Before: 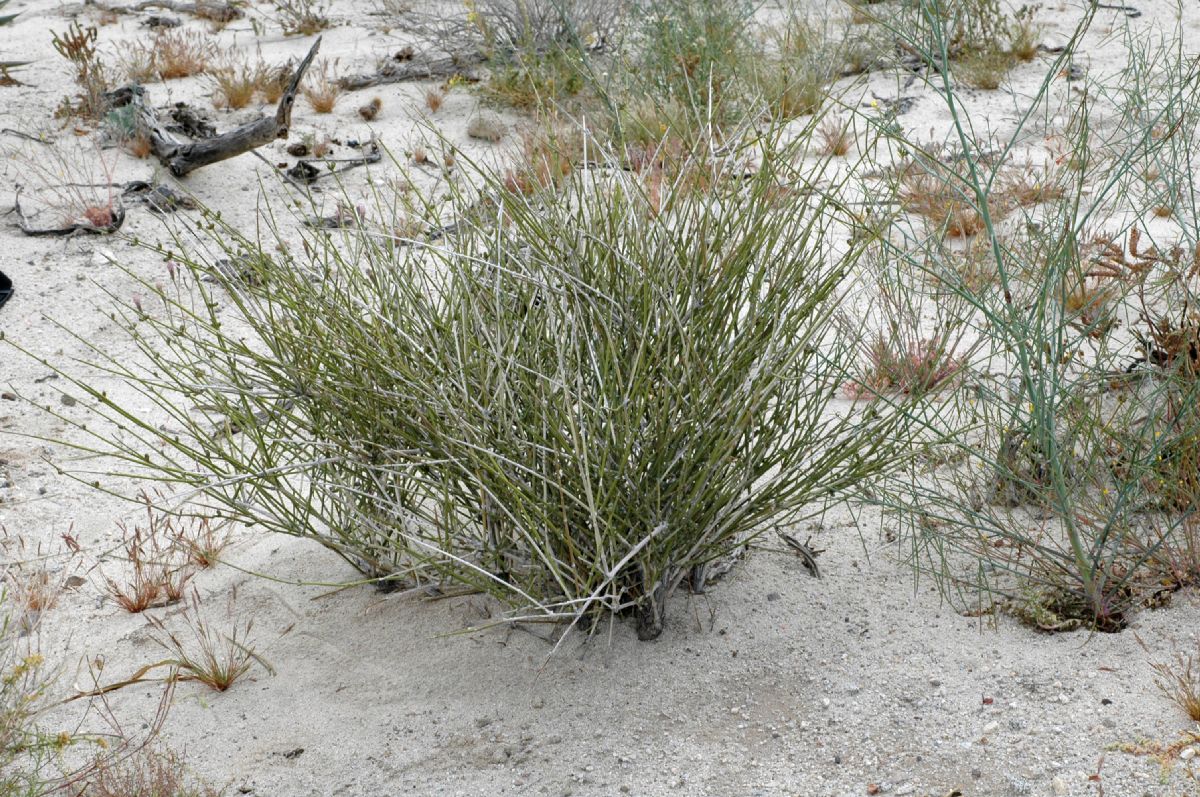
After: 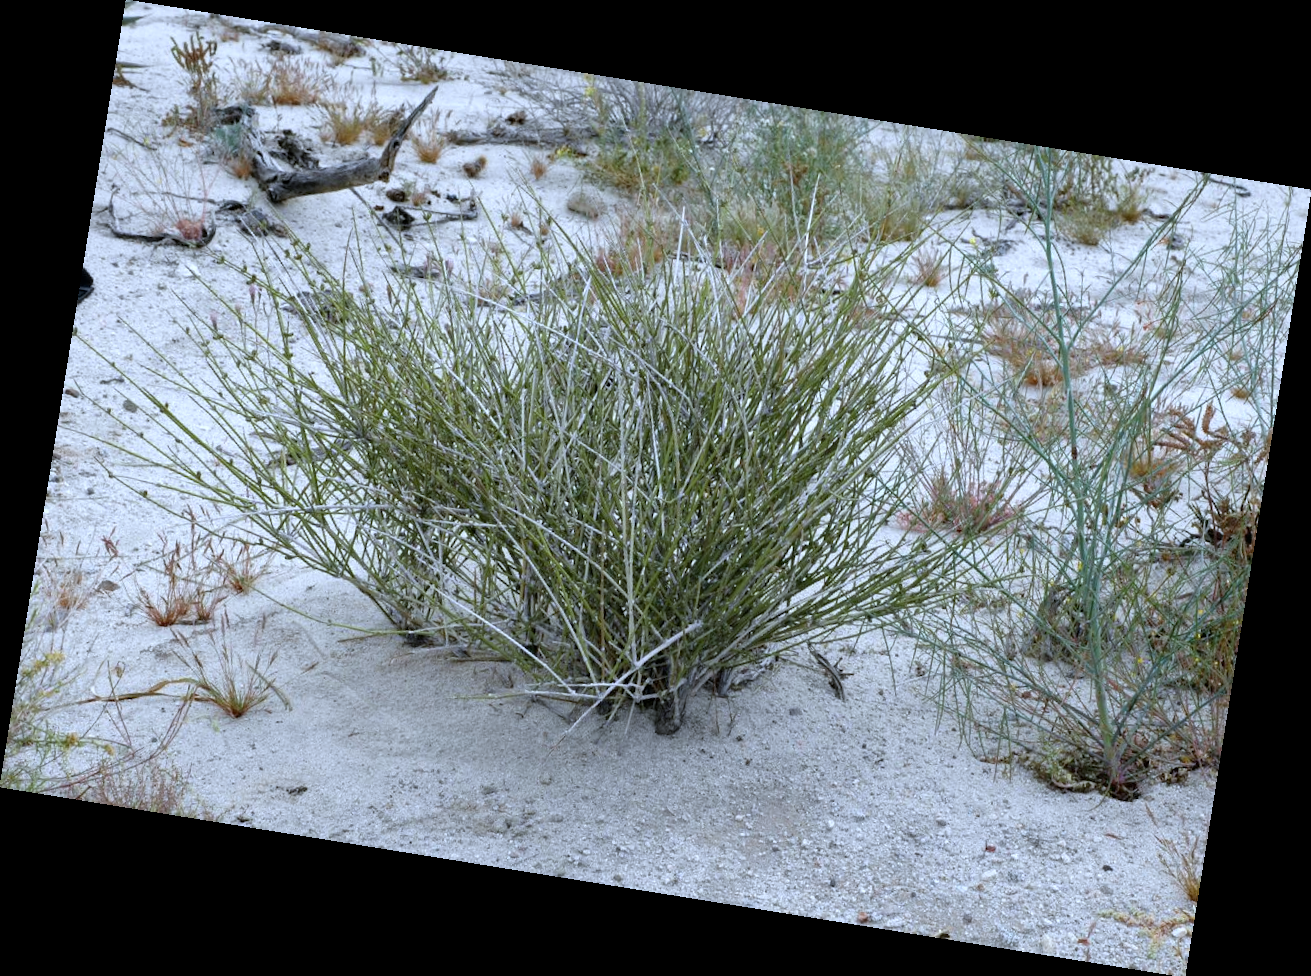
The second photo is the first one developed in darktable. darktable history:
white balance: red 0.926, green 1.003, blue 1.133
rotate and perspective: rotation 9.12°, automatic cropping off
